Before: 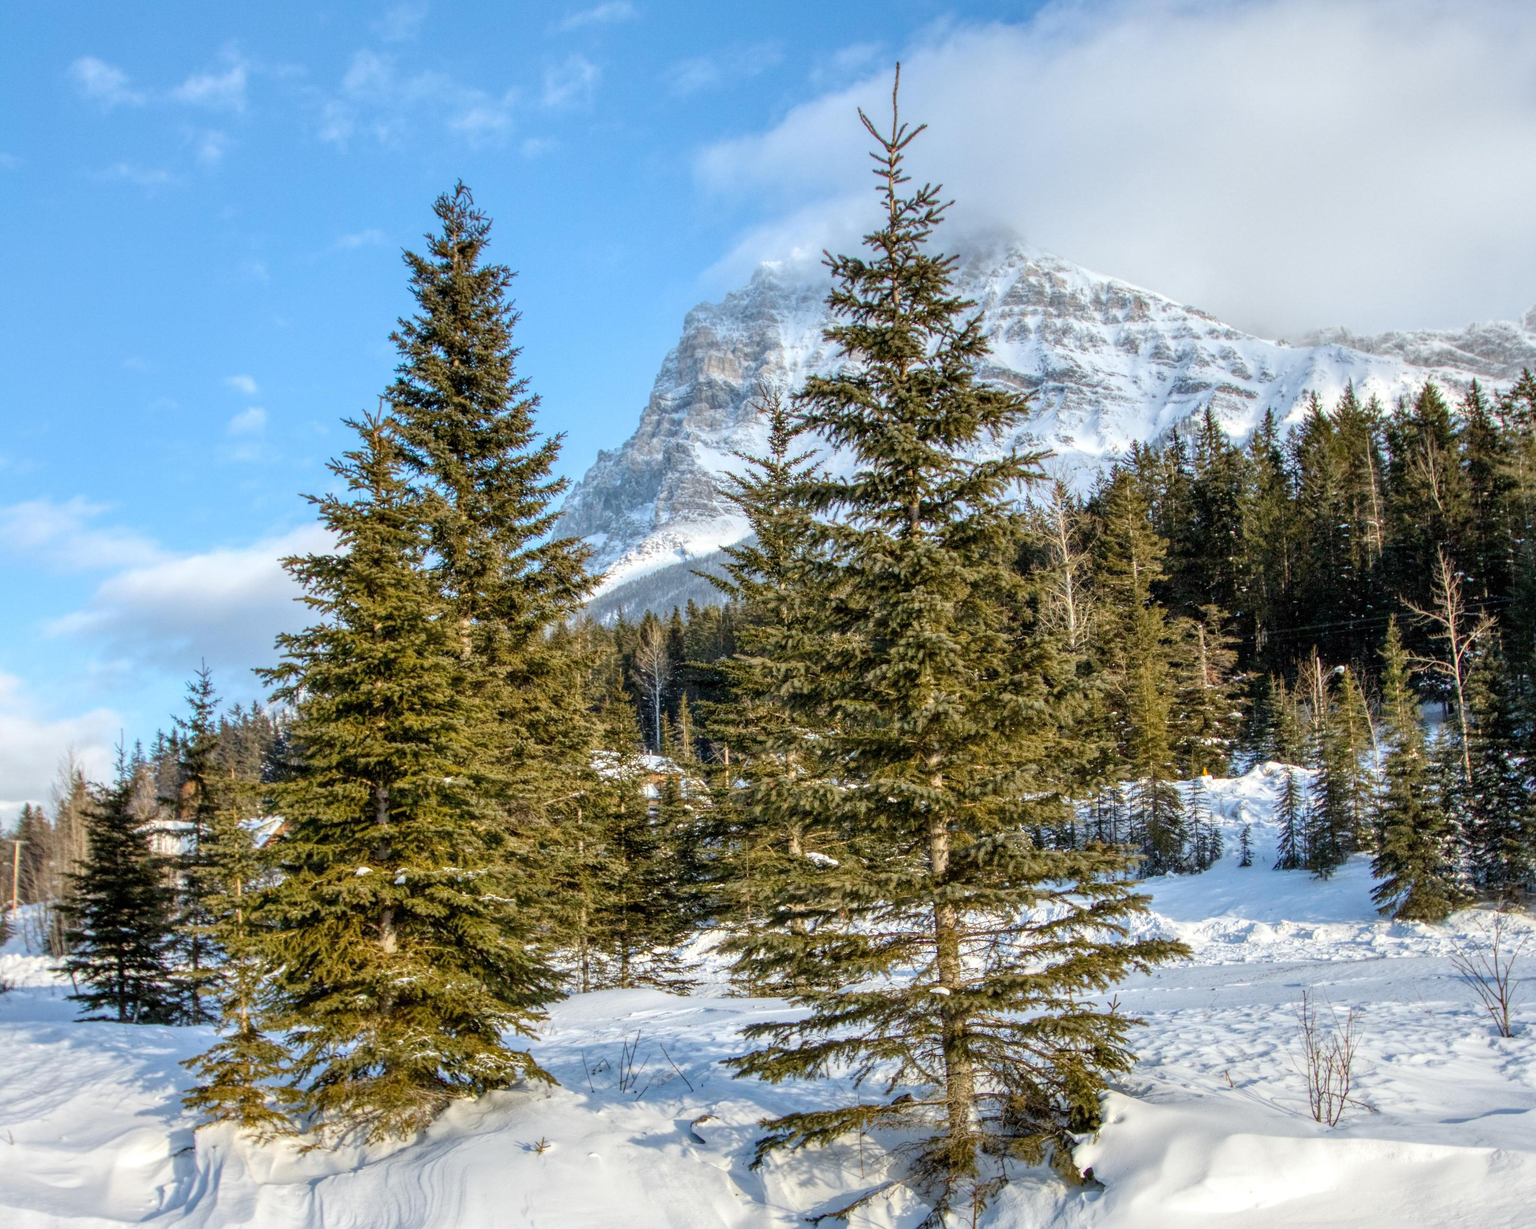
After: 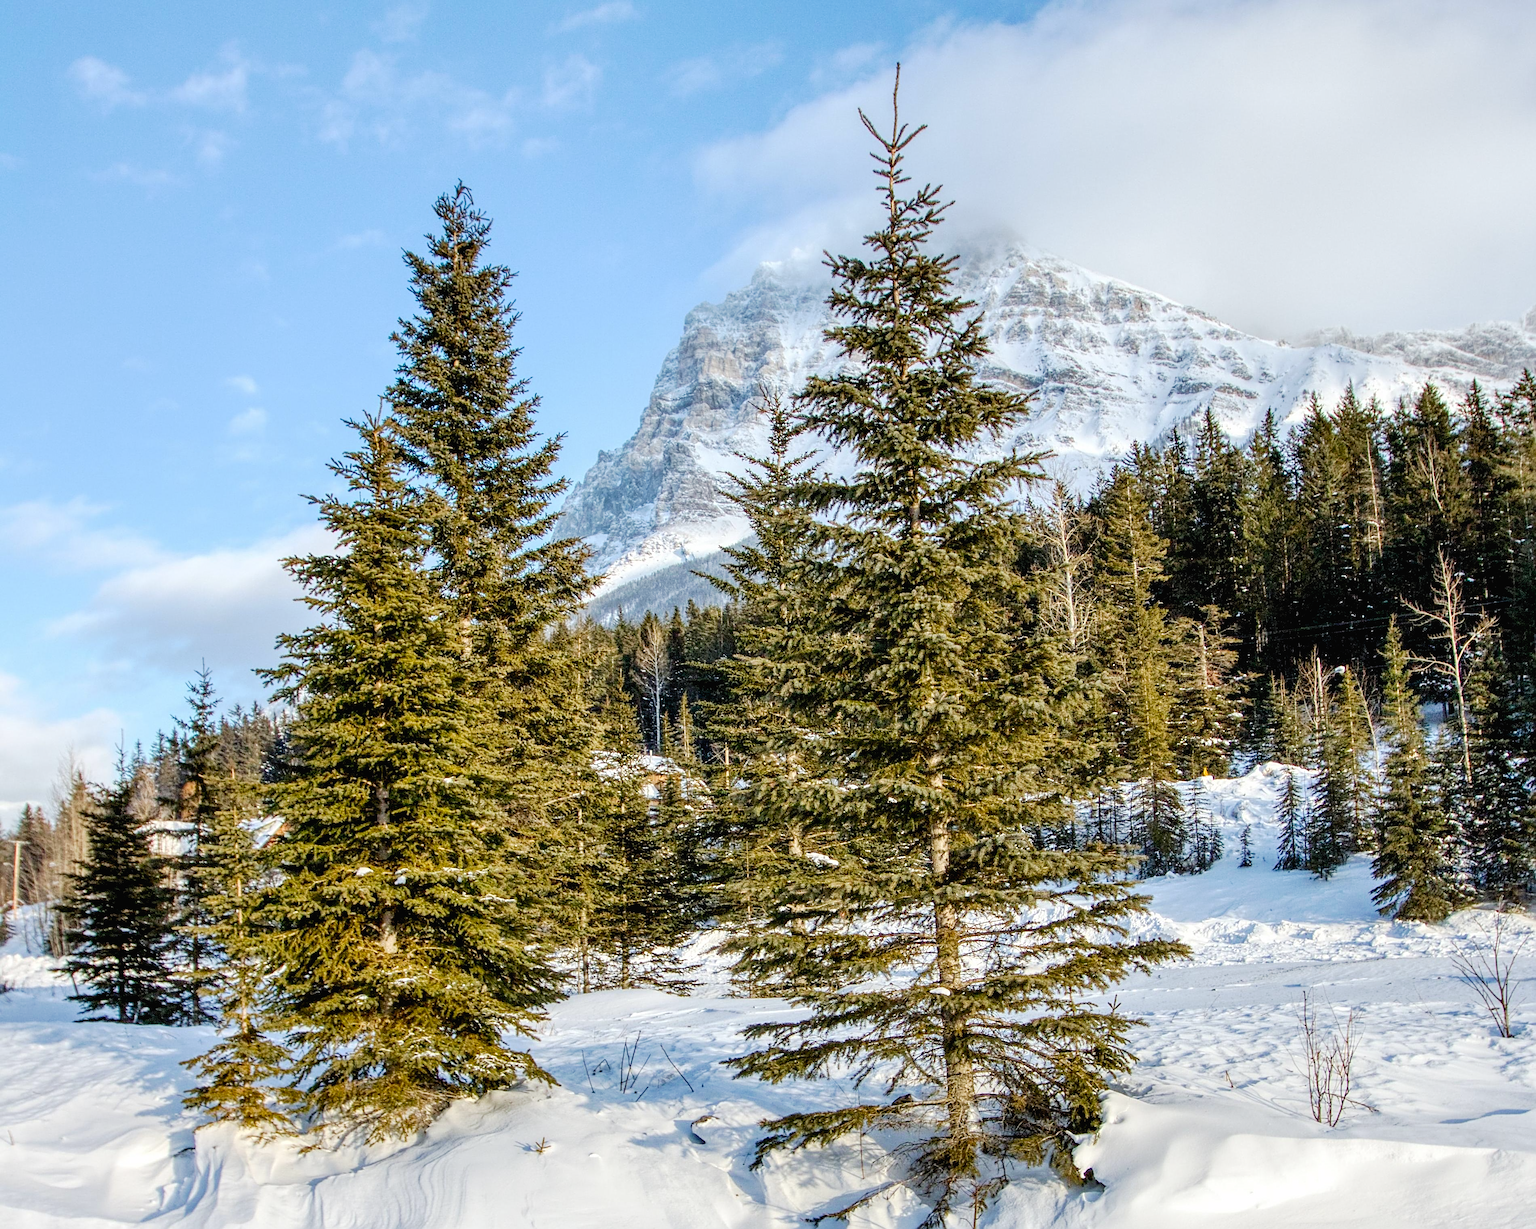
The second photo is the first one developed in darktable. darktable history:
tone curve: curves: ch0 [(0, 0.013) (0.054, 0.018) (0.205, 0.191) (0.289, 0.292) (0.39, 0.424) (0.493, 0.551) (0.666, 0.743) (0.795, 0.841) (1, 0.998)]; ch1 [(0, 0) (0.385, 0.343) (0.439, 0.415) (0.494, 0.495) (0.501, 0.501) (0.51, 0.509) (0.54, 0.552) (0.586, 0.614) (0.66, 0.706) (0.783, 0.804) (1, 1)]; ch2 [(0, 0) (0.32, 0.281) (0.403, 0.399) (0.441, 0.428) (0.47, 0.469) (0.498, 0.496) (0.524, 0.538) (0.566, 0.579) (0.633, 0.665) (0.7, 0.711) (1, 1)], preserve colors none
sharpen: radius 2.535, amount 0.625
